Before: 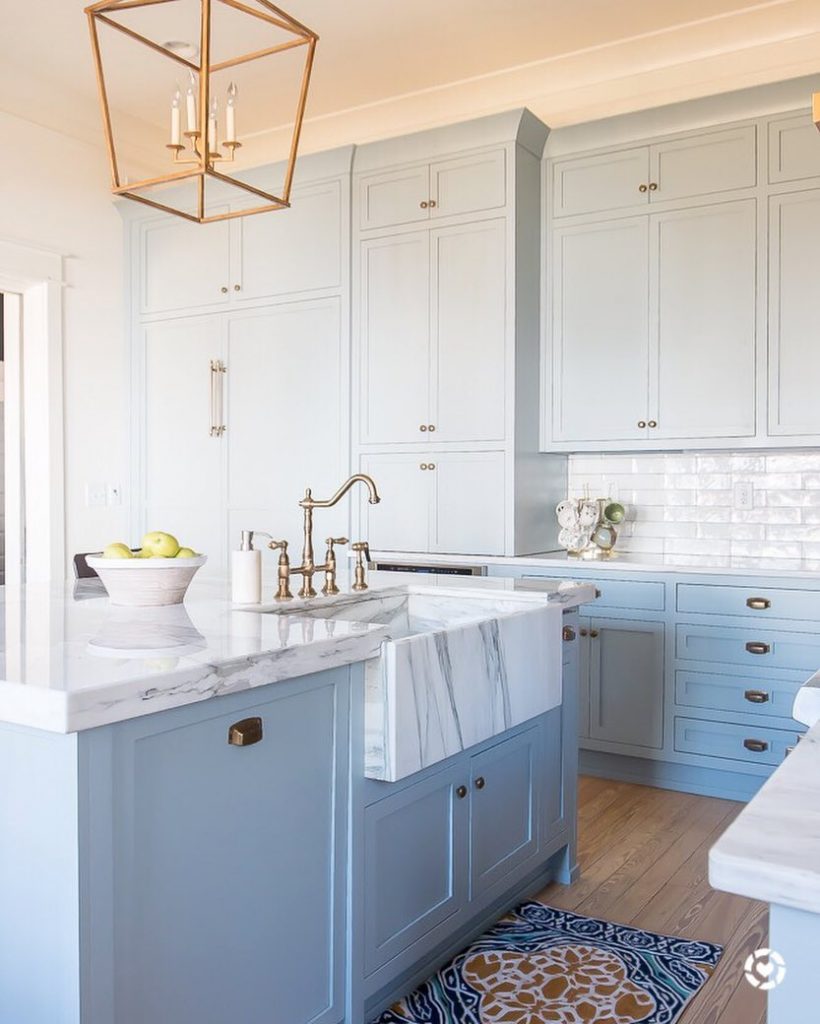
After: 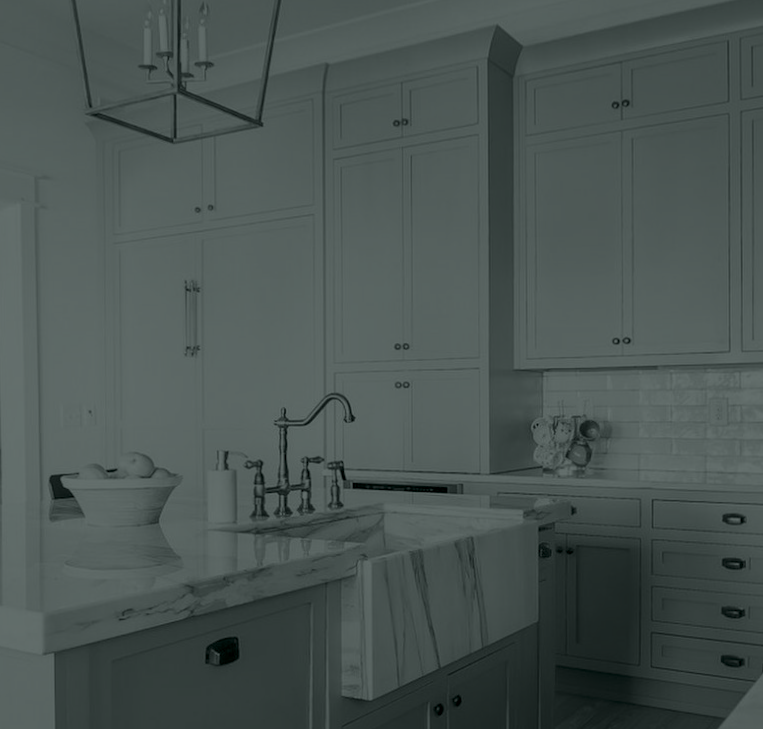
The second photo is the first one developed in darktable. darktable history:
crop: left 2.737%, top 7.287%, right 3.421%, bottom 20.179%
exposure: black level correction 0, exposure 0.5 EV, compensate exposure bias true, compensate highlight preservation false
colorize: hue 90°, saturation 19%, lightness 1.59%, version 1
rotate and perspective: rotation -0.45°, automatic cropping original format, crop left 0.008, crop right 0.992, crop top 0.012, crop bottom 0.988
